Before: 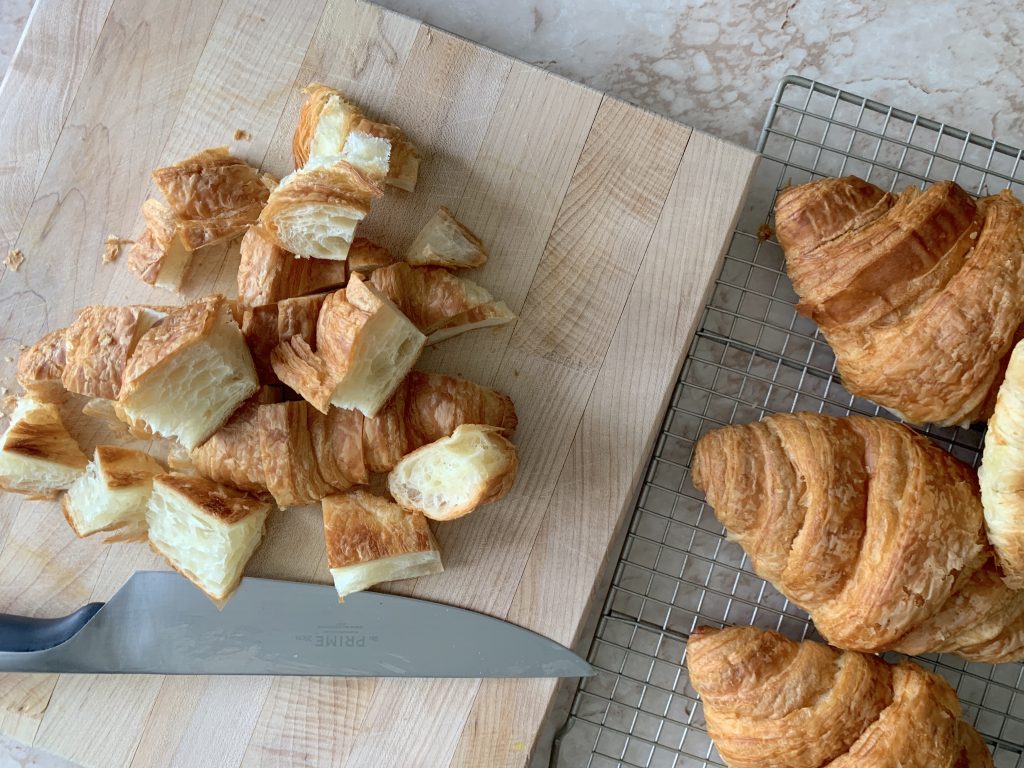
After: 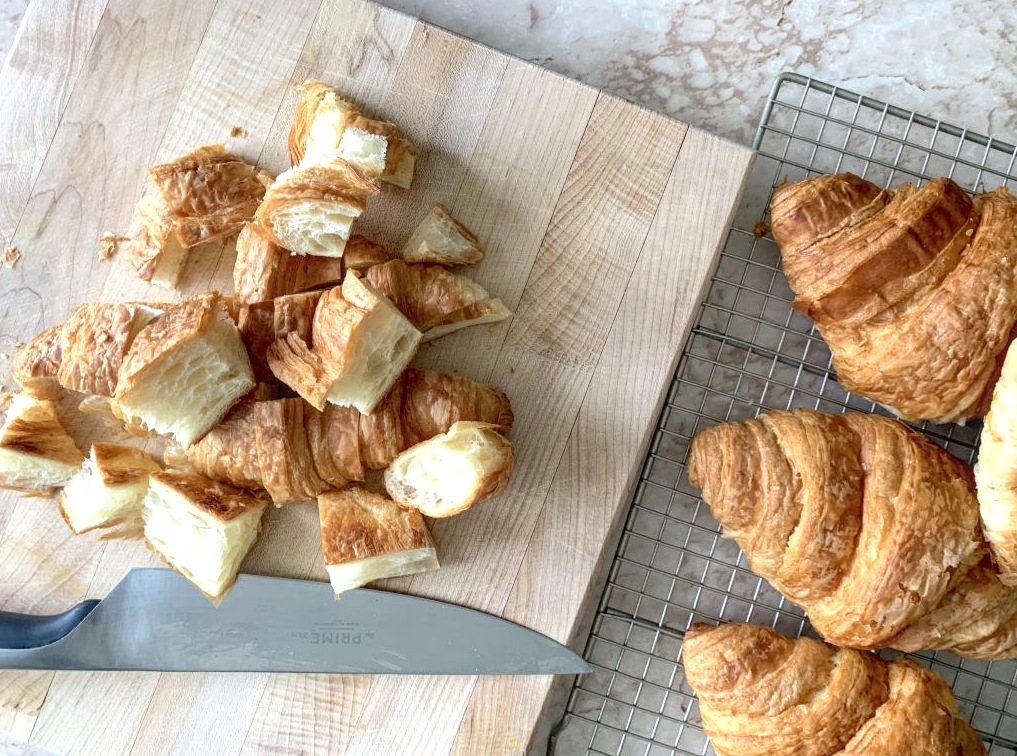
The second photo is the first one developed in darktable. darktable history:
crop: left 0.464%, top 0.483%, right 0.125%, bottom 0.965%
local contrast: on, module defaults
exposure: black level correction 0, exposure 0.5 EV, compensate exposure bias true, compensate highlight preservation false
